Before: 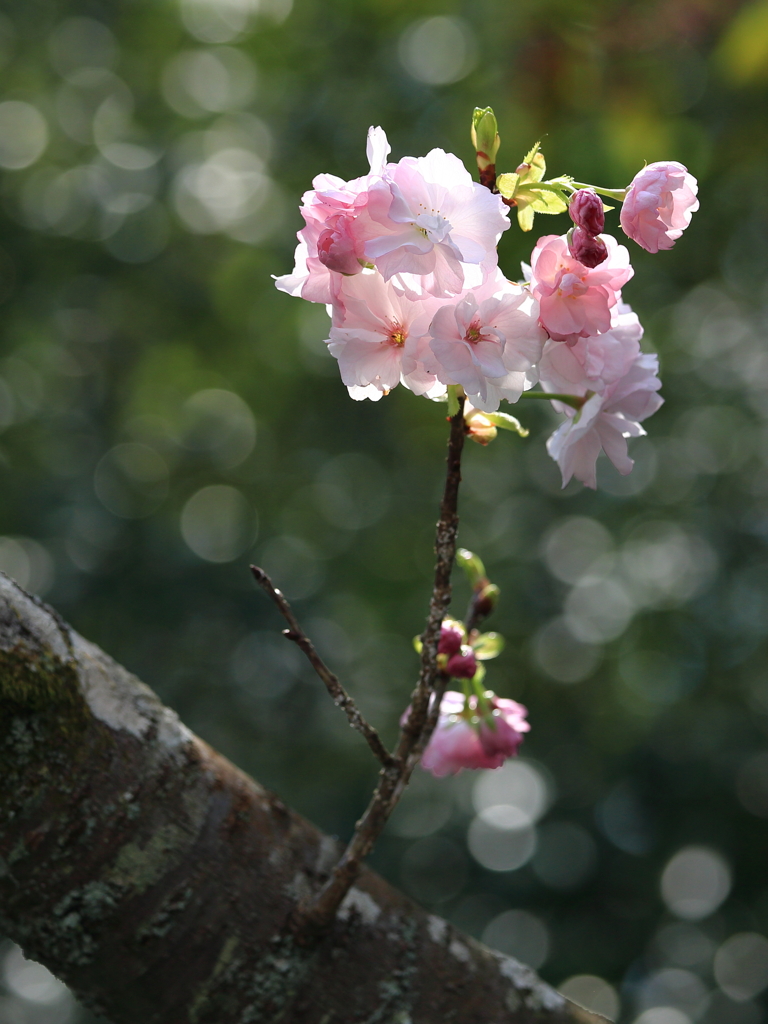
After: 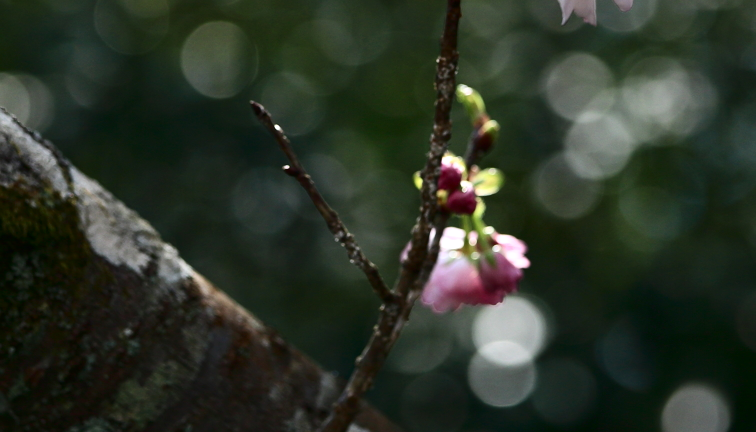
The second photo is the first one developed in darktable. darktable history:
contrast brightness saturation: contrast 0.292
crop: top 45.396%, bottom 12.133%
tone equalizer: edges refinement/feathering 500, mask exposure compensation -1.57 EV, preserve details no
exposure: exposure 0.225 EV, compensate highlight preservation false
